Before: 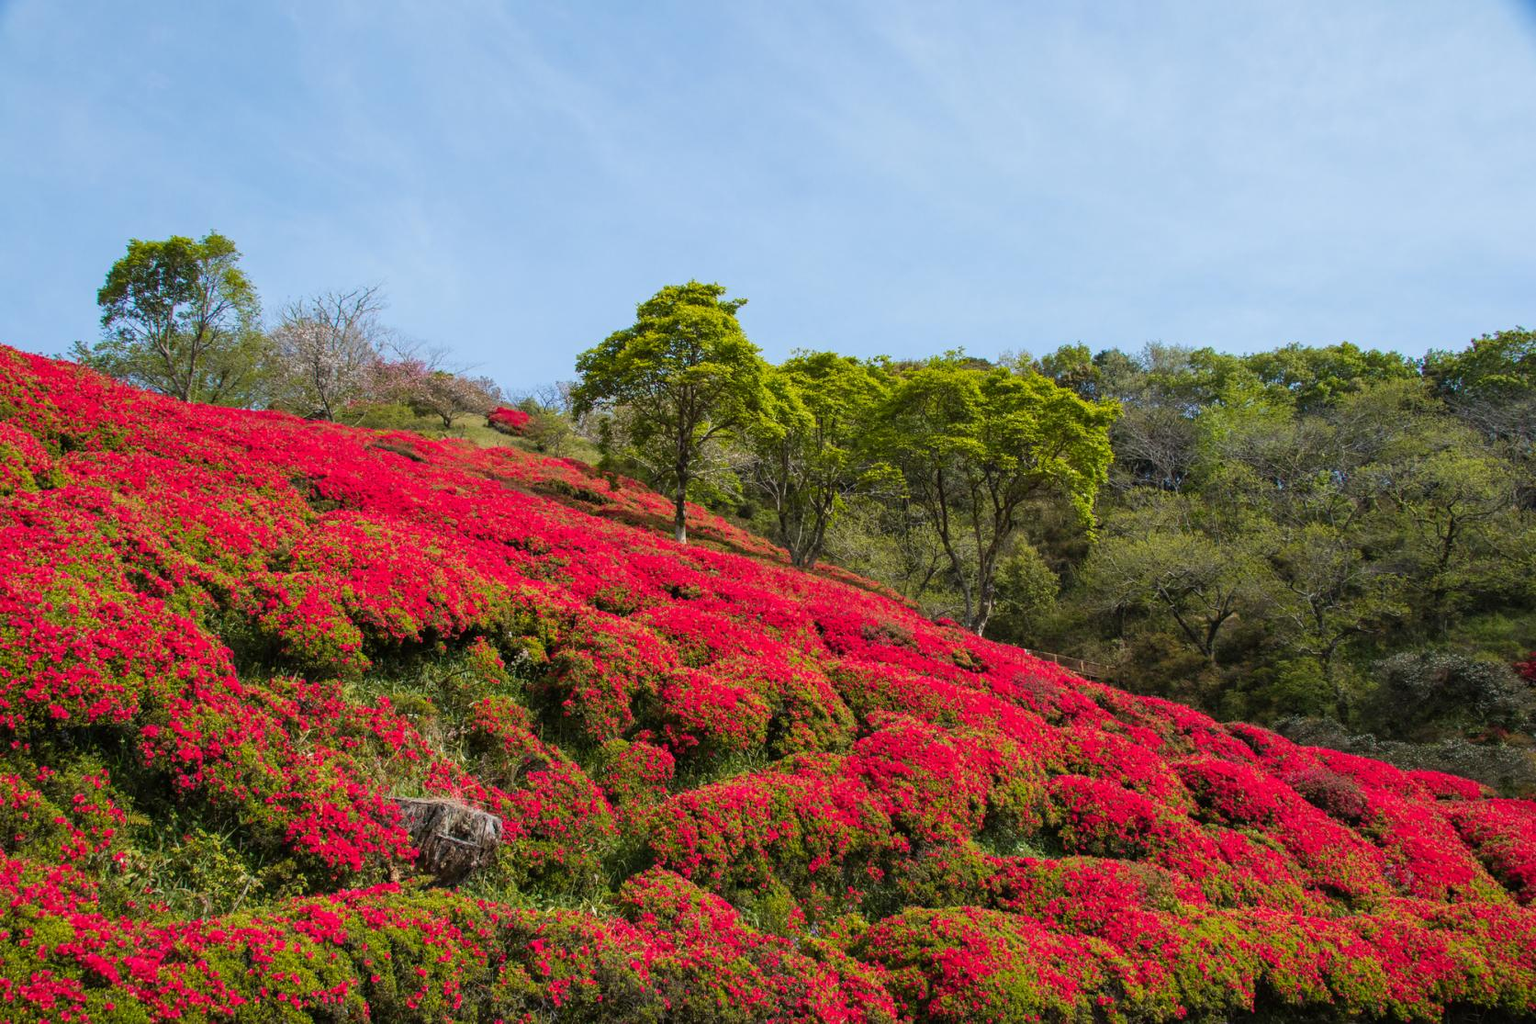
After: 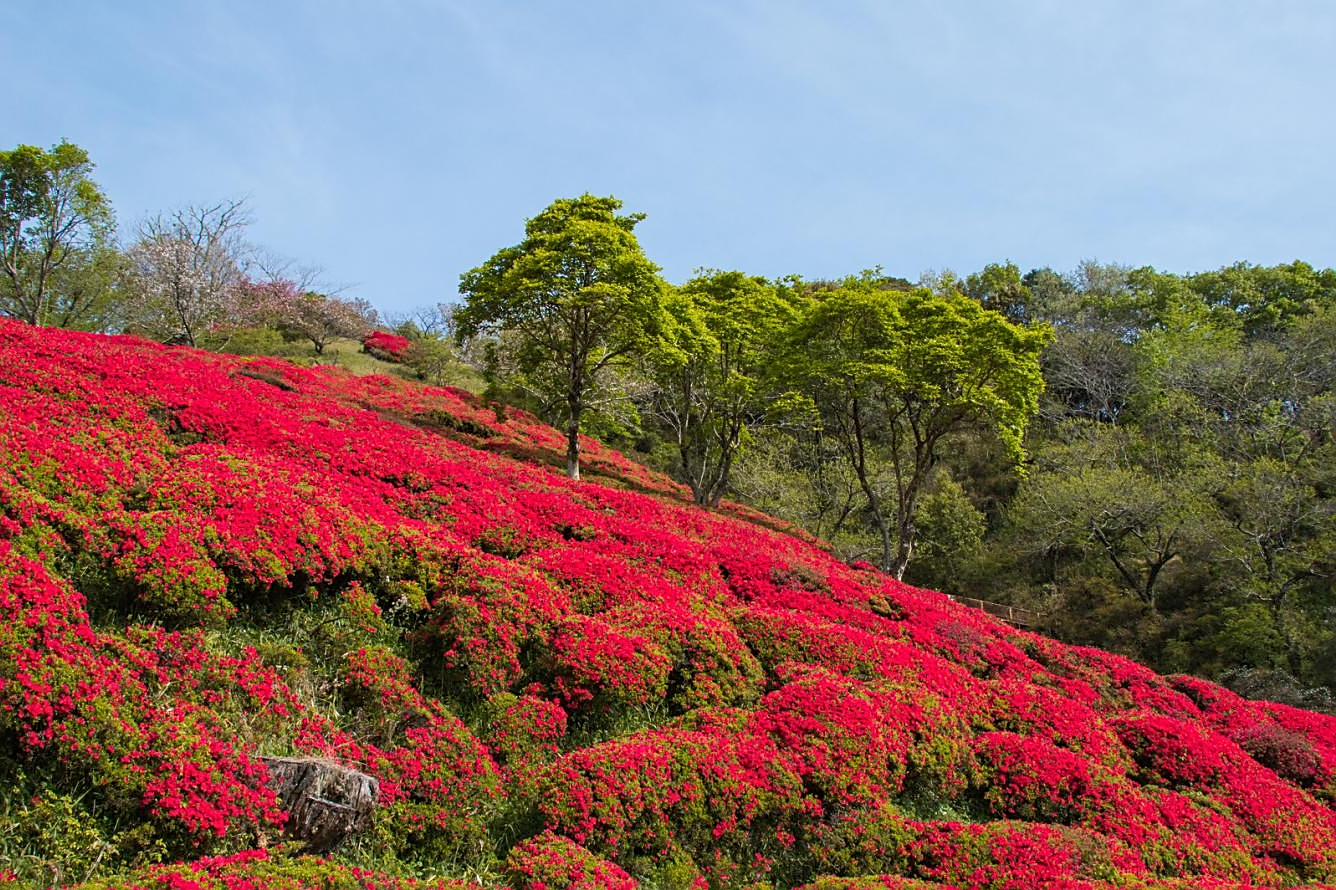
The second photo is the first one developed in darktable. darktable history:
sharpen: on, module defaults
crop and rotate: left 10.071%, top 10.071%, right 10.02%, bottom 10.02%
